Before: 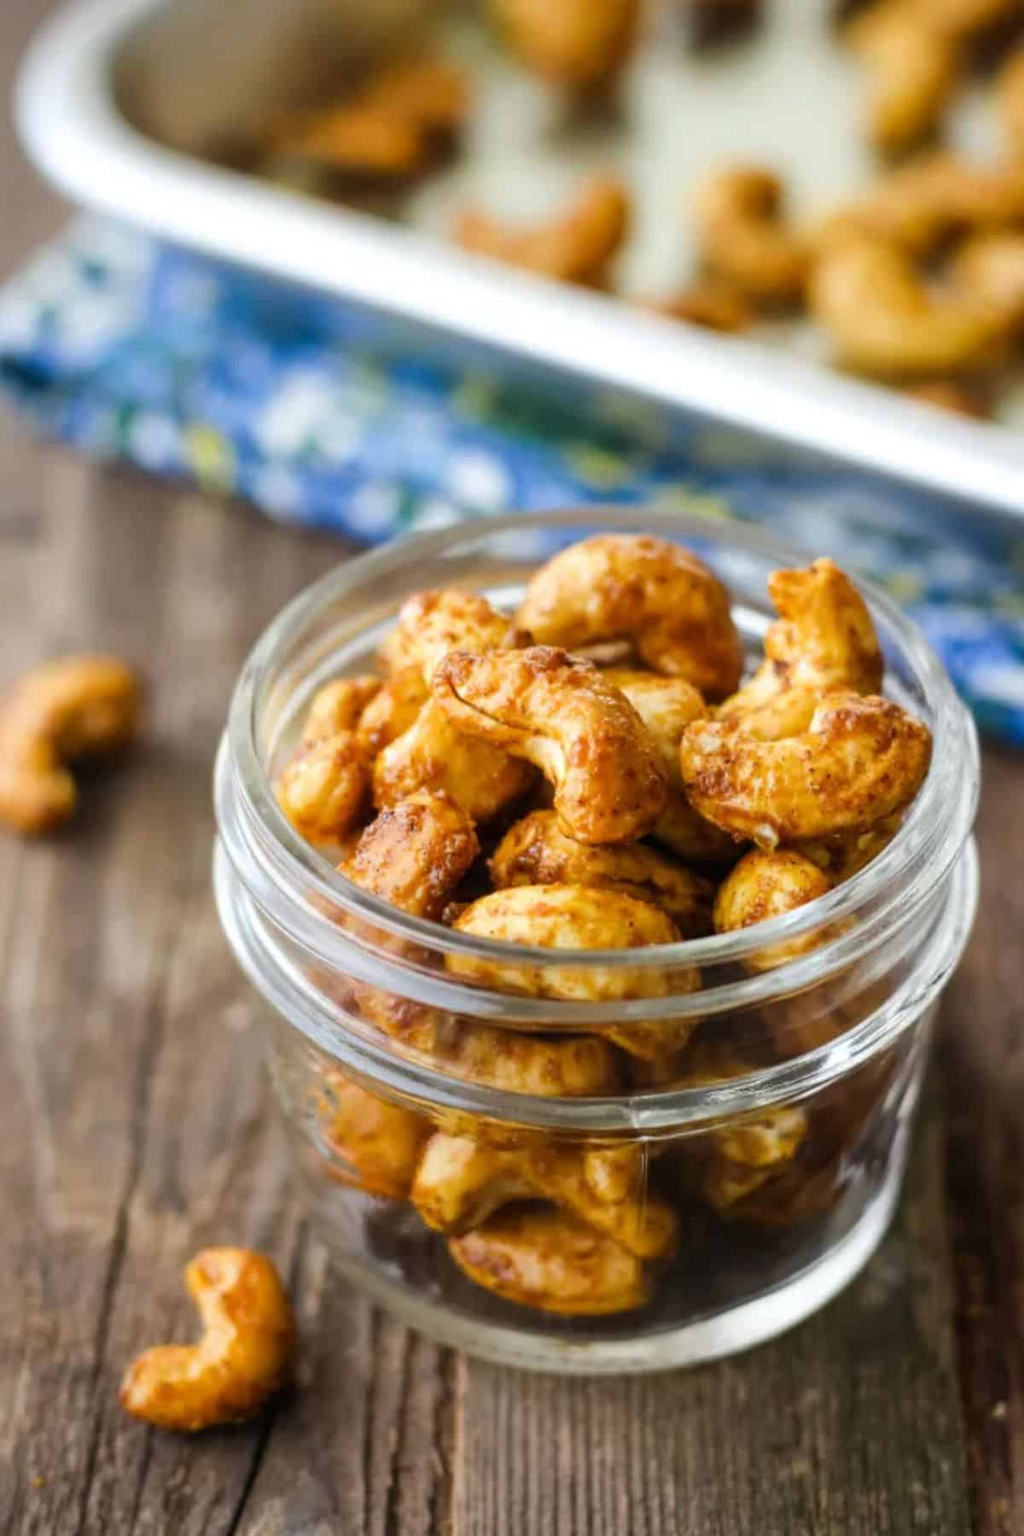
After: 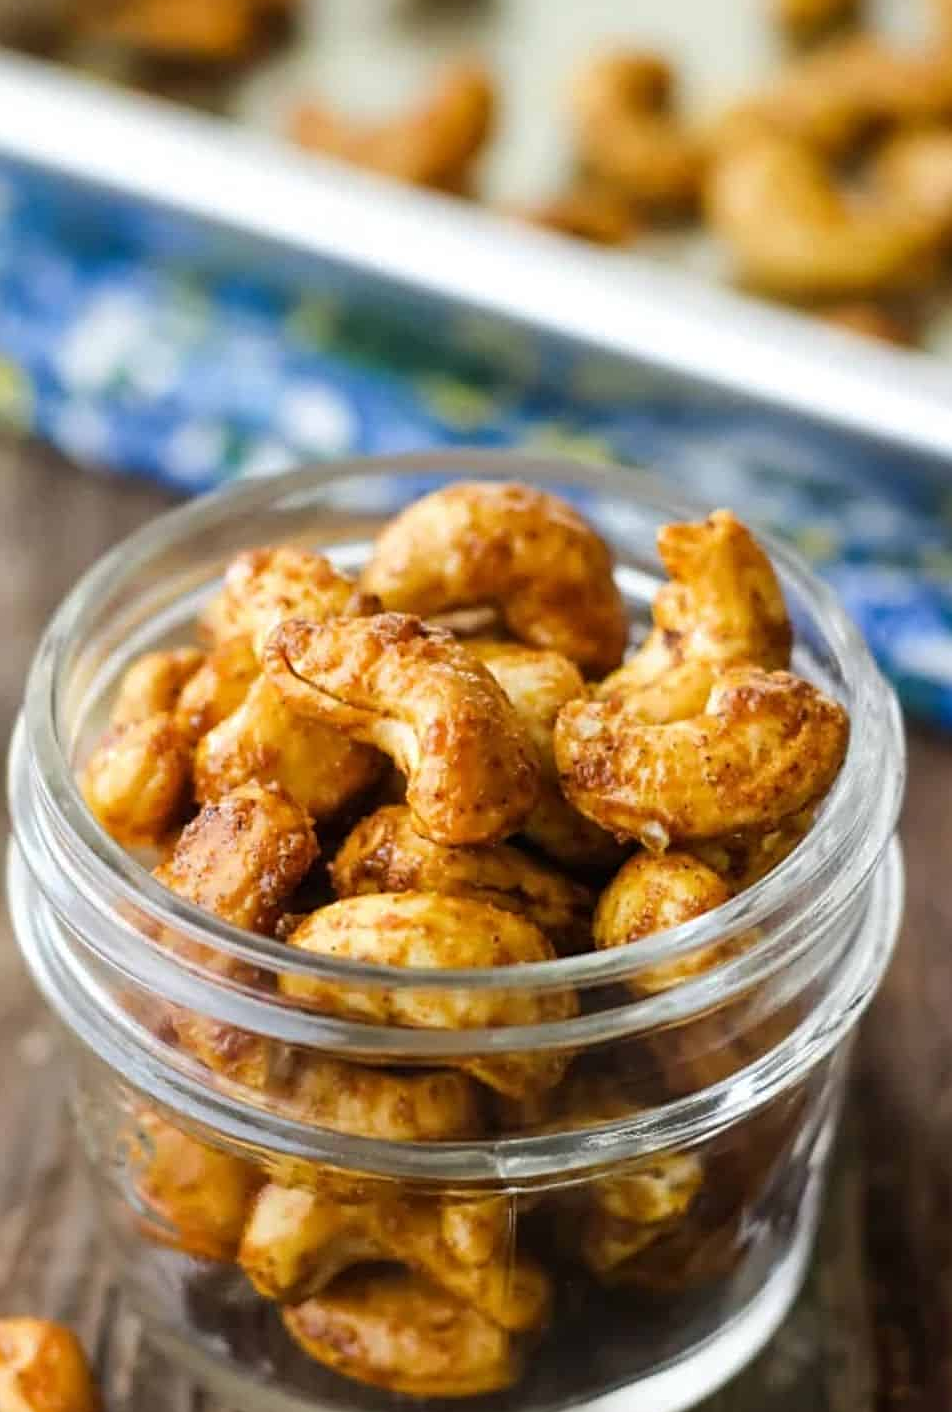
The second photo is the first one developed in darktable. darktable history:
sharpen: on, module defaults
crop and rotate: left 20.295%, top 8.002%, right 0.35%, bottom 13.522%
